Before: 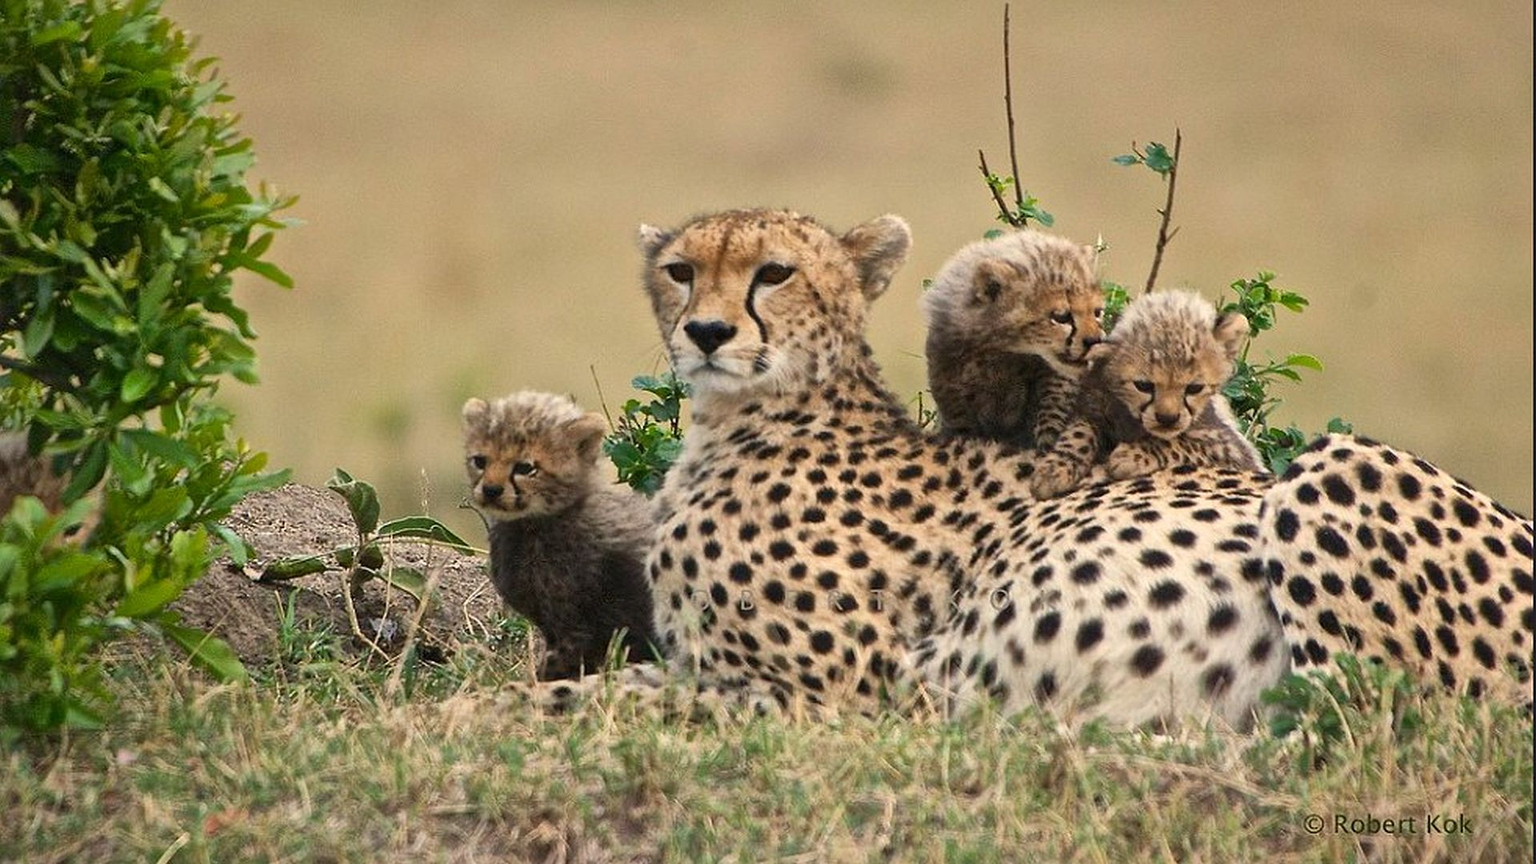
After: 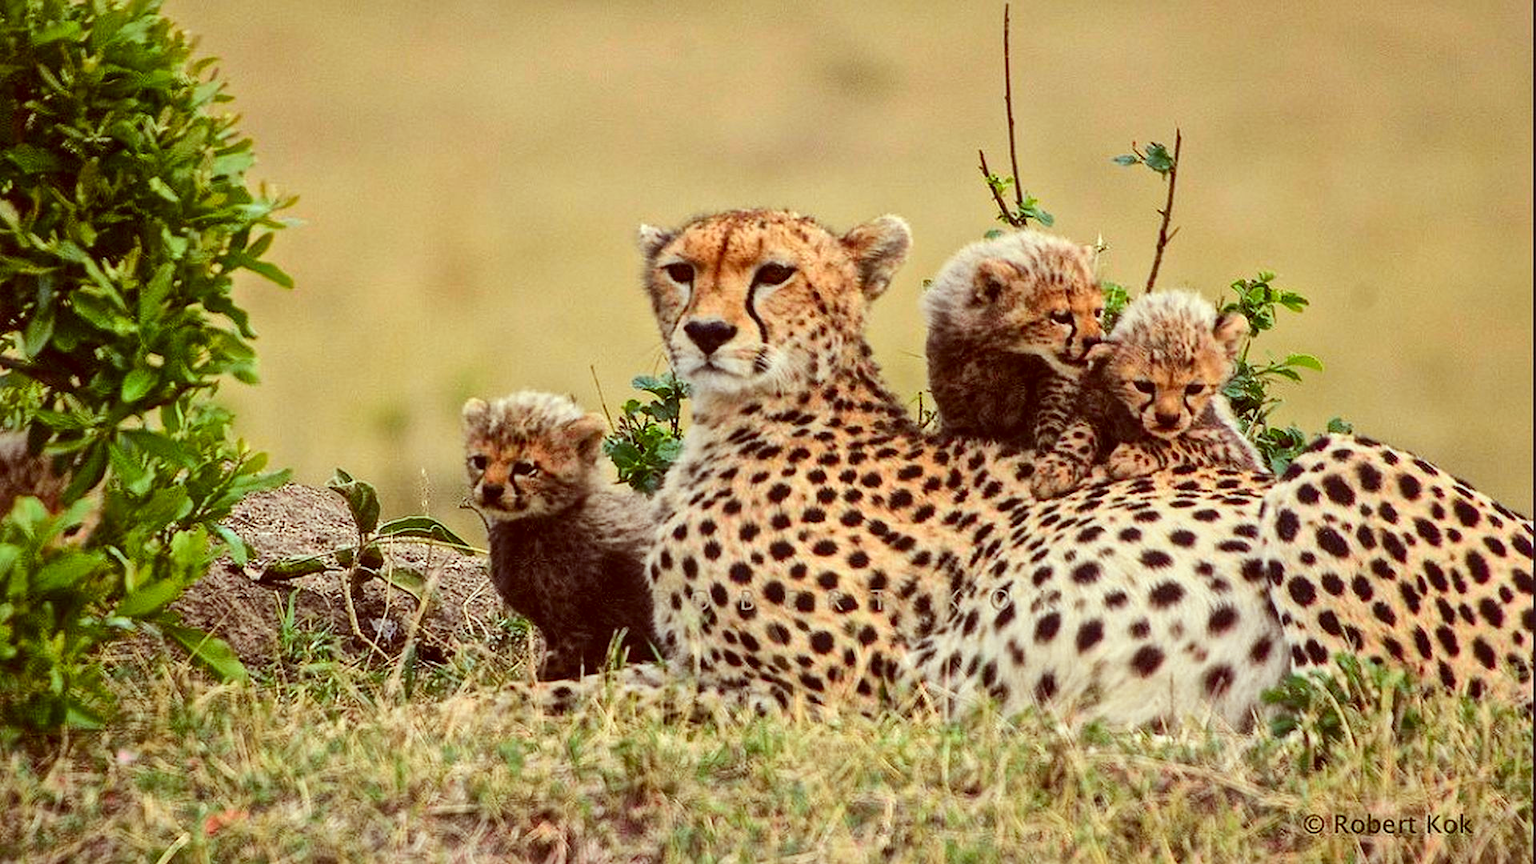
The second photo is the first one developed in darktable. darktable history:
color correction: highlights a* -7.23, highlights b* -0.161, shadows a* 20.08, shadows b* 11.73
local contrast: on, module defaults
tone curve: curves: ch0 [(0, 0) (0.126, 0.086) (0.338, 0.327) (0.494, 0.55) (0.703, 0.762) (1, 1)]; ch1 [(0, 0) (0.346, 0.324) (0.45, 0.431) (0.5, 0.5) (0.522, 0.517) (0.55, 0.578) (1, 1)]; ch2 [(0, 0) (0.44, 0.424) (0.501, 0.499) (0.554, 0.563) (0.622, 0.667) (0.707, 0.746) (1, 1)], color space Lab, independent channels, preserve colors none
